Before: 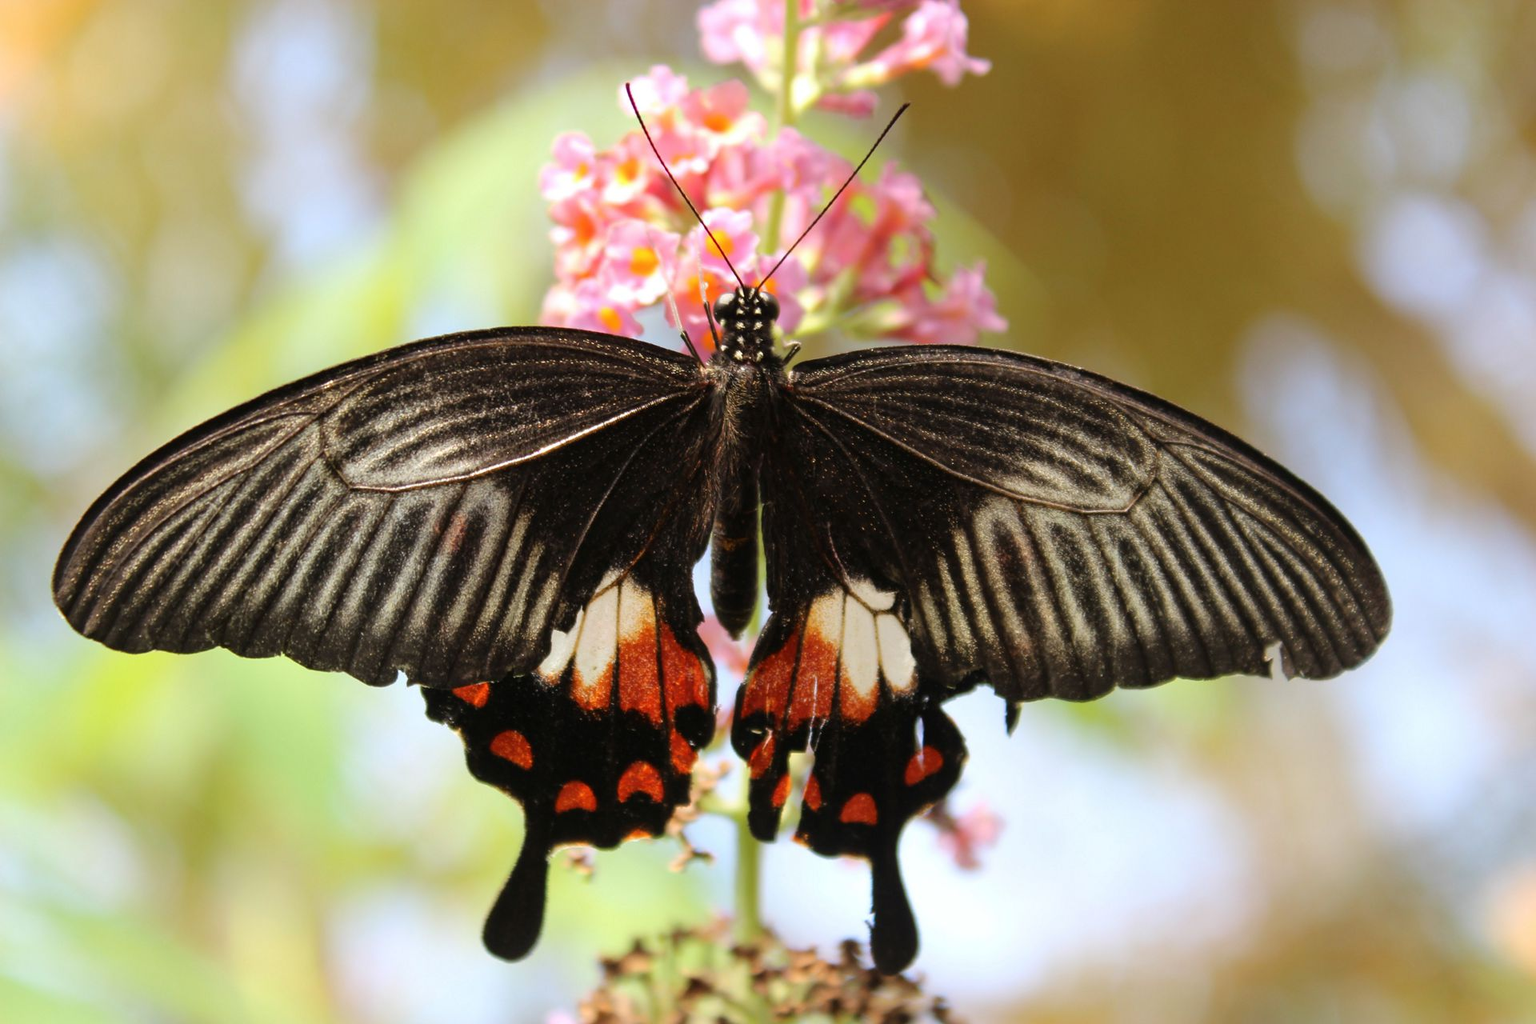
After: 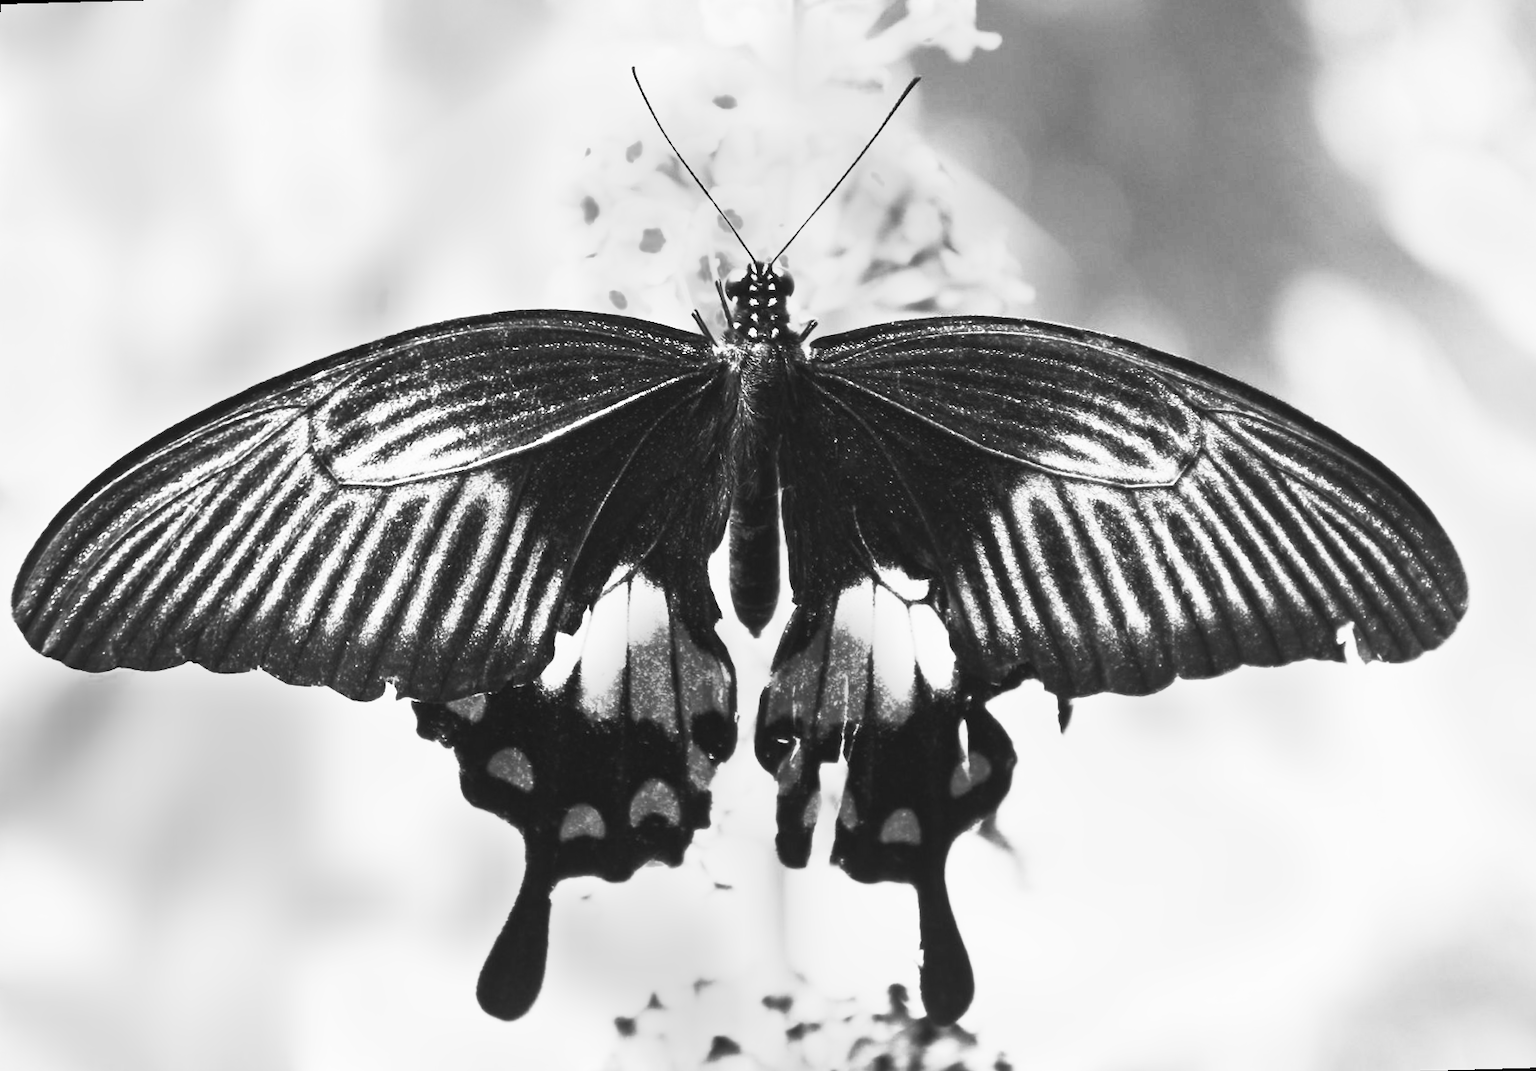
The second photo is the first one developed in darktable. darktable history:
rotate and perspective: rotation -1.68°, lens shift (vertical) -0.146, crop left 0.049, crop right 0.912, crop top 0.032, crop bottom 0.96
contrast brightness saturation: contrast 1, brightness 1, saturation 1
monochrome: a 16.06, b 15.48, size 1
